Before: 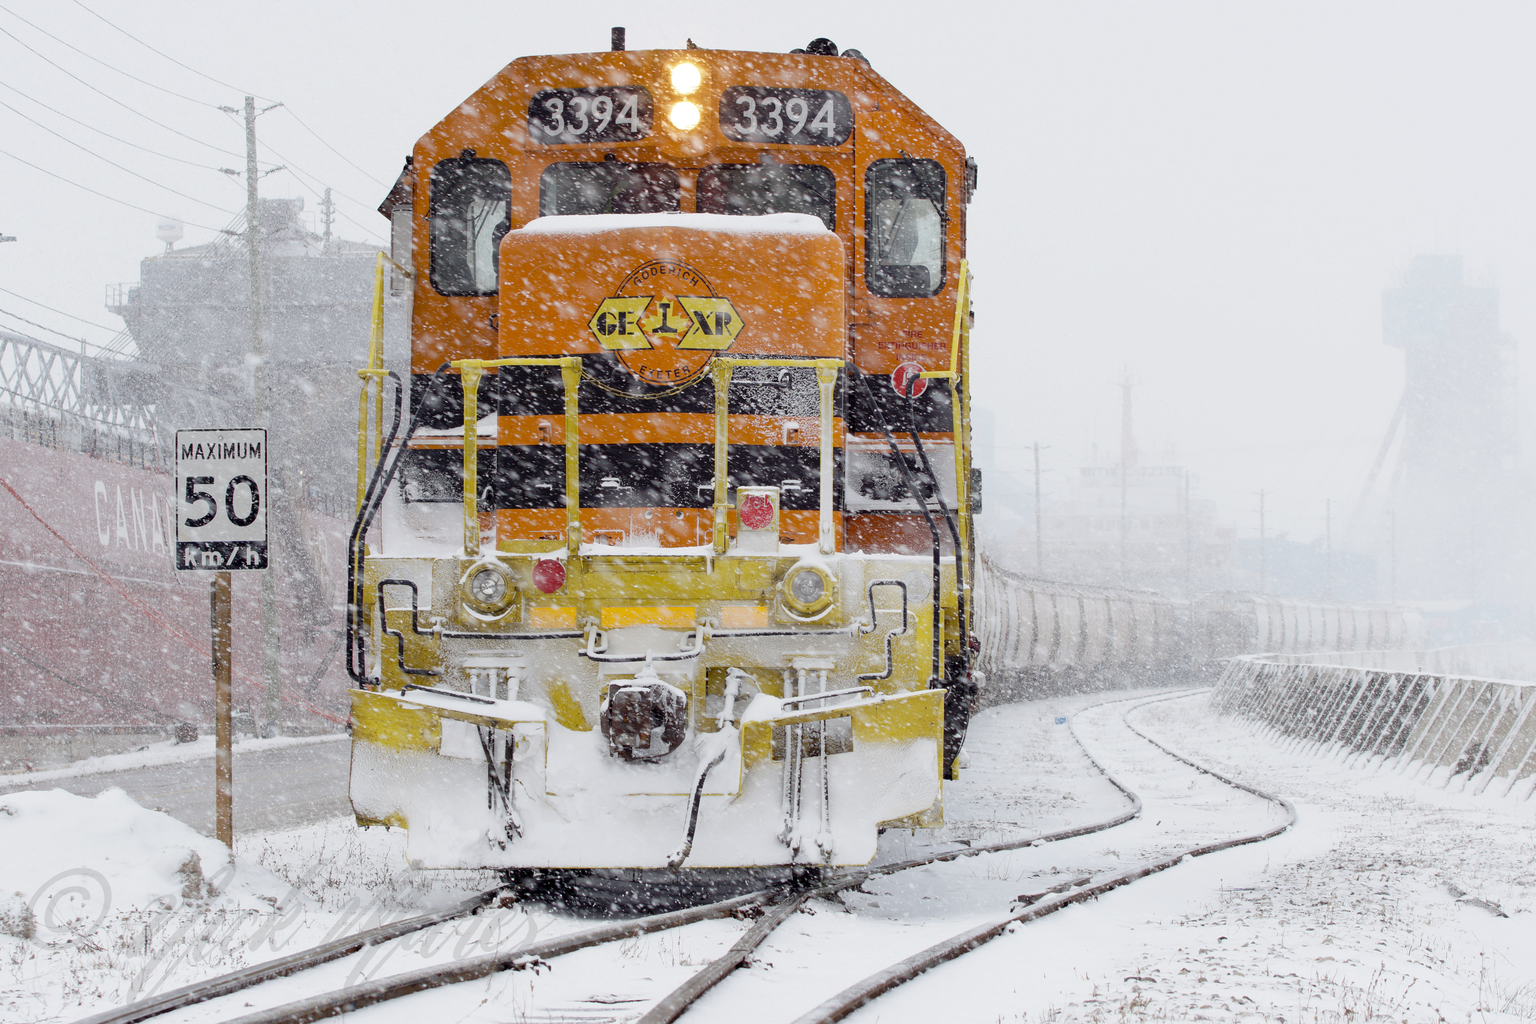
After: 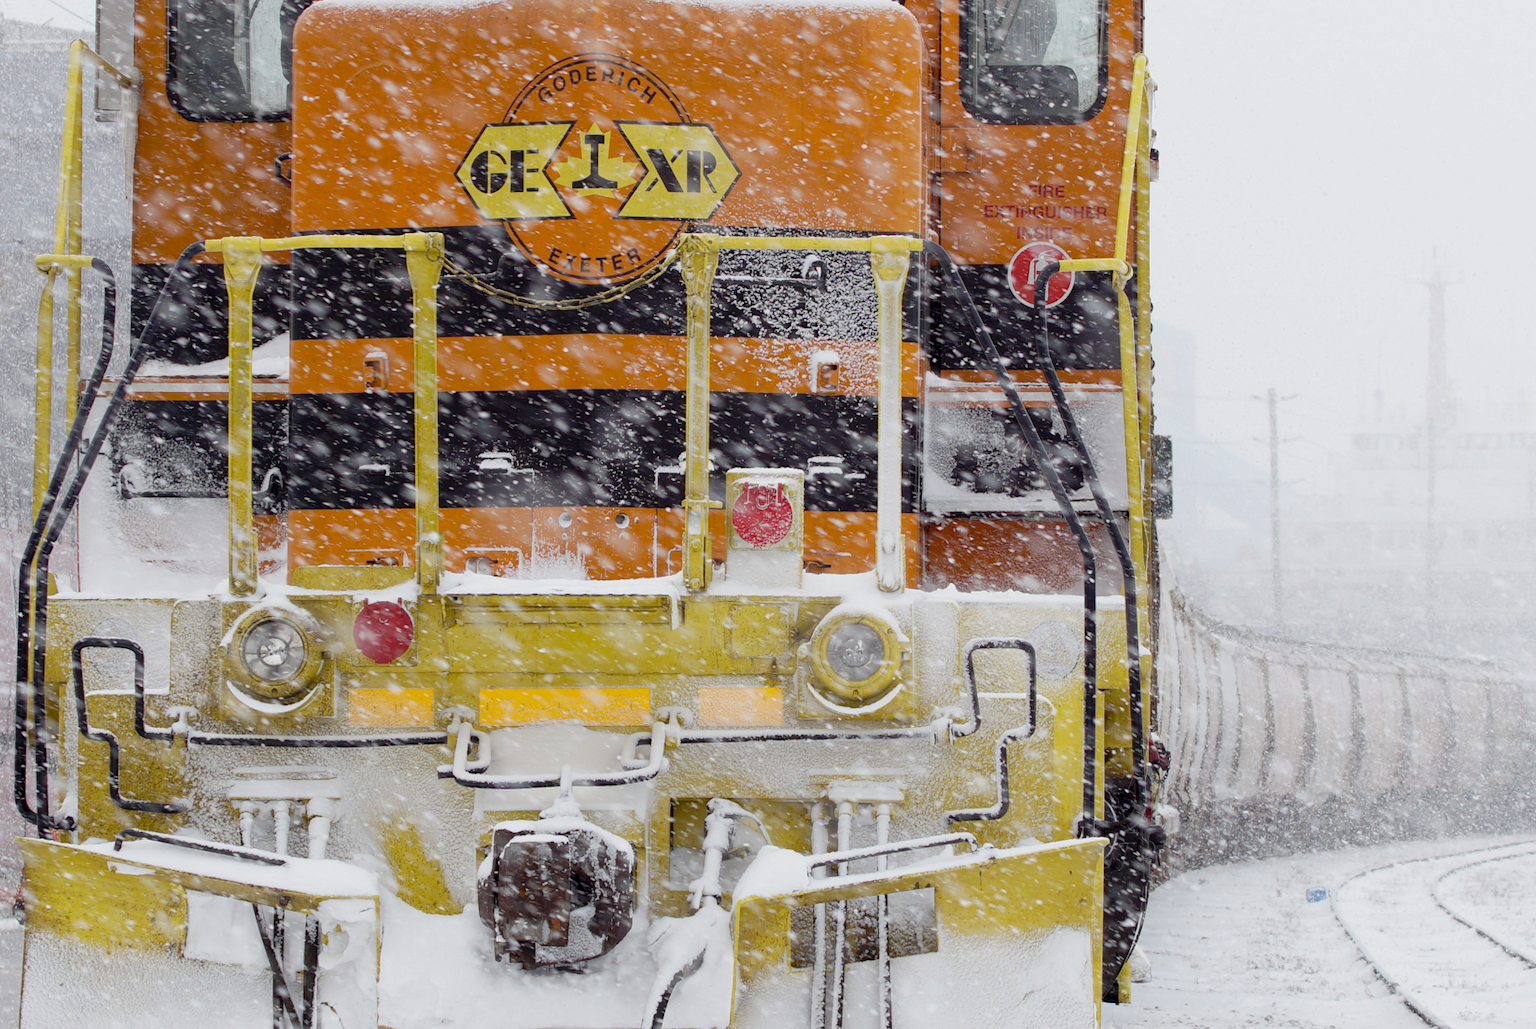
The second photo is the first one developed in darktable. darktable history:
crop and rotate: left 22.053%, top 22.421%, right 23.052%, bottom 22.394%
